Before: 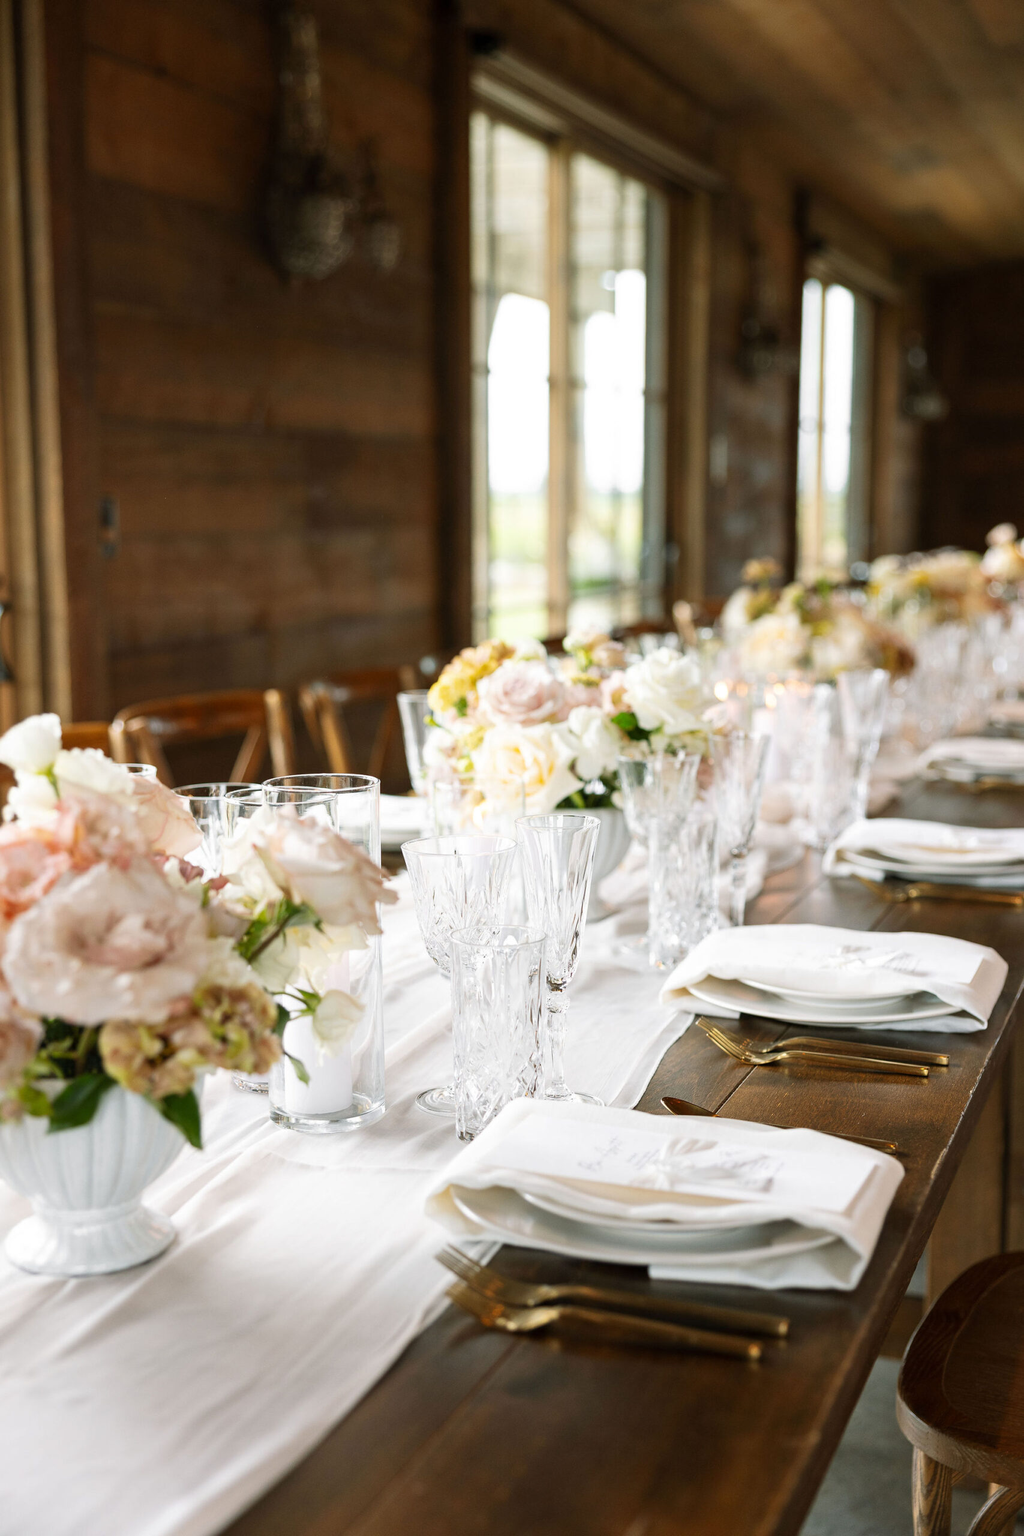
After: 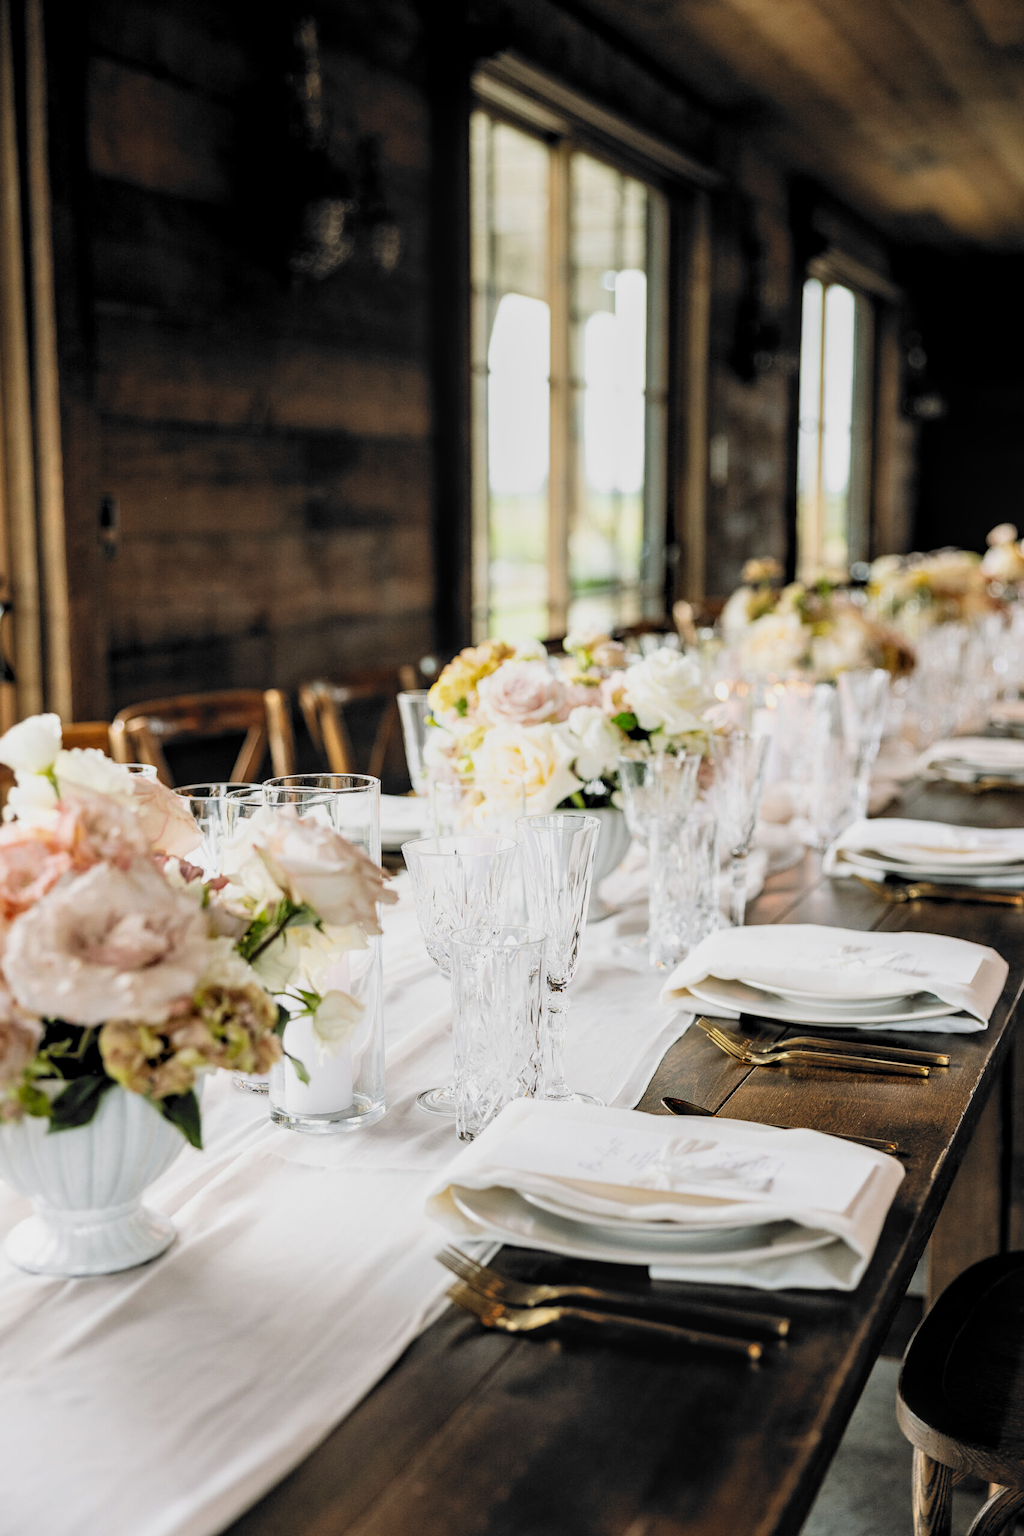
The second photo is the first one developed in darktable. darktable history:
local contrast: detail 130%
filmic rgb: black relative exposure -5.12 EV, white relative exposure 3.5 EV, threshold 5.96 EV, hardness 3.16, contrast 1.196, highlights saturation mix -48.95%, color science v6 (2022), enable highlight reconstruction true
